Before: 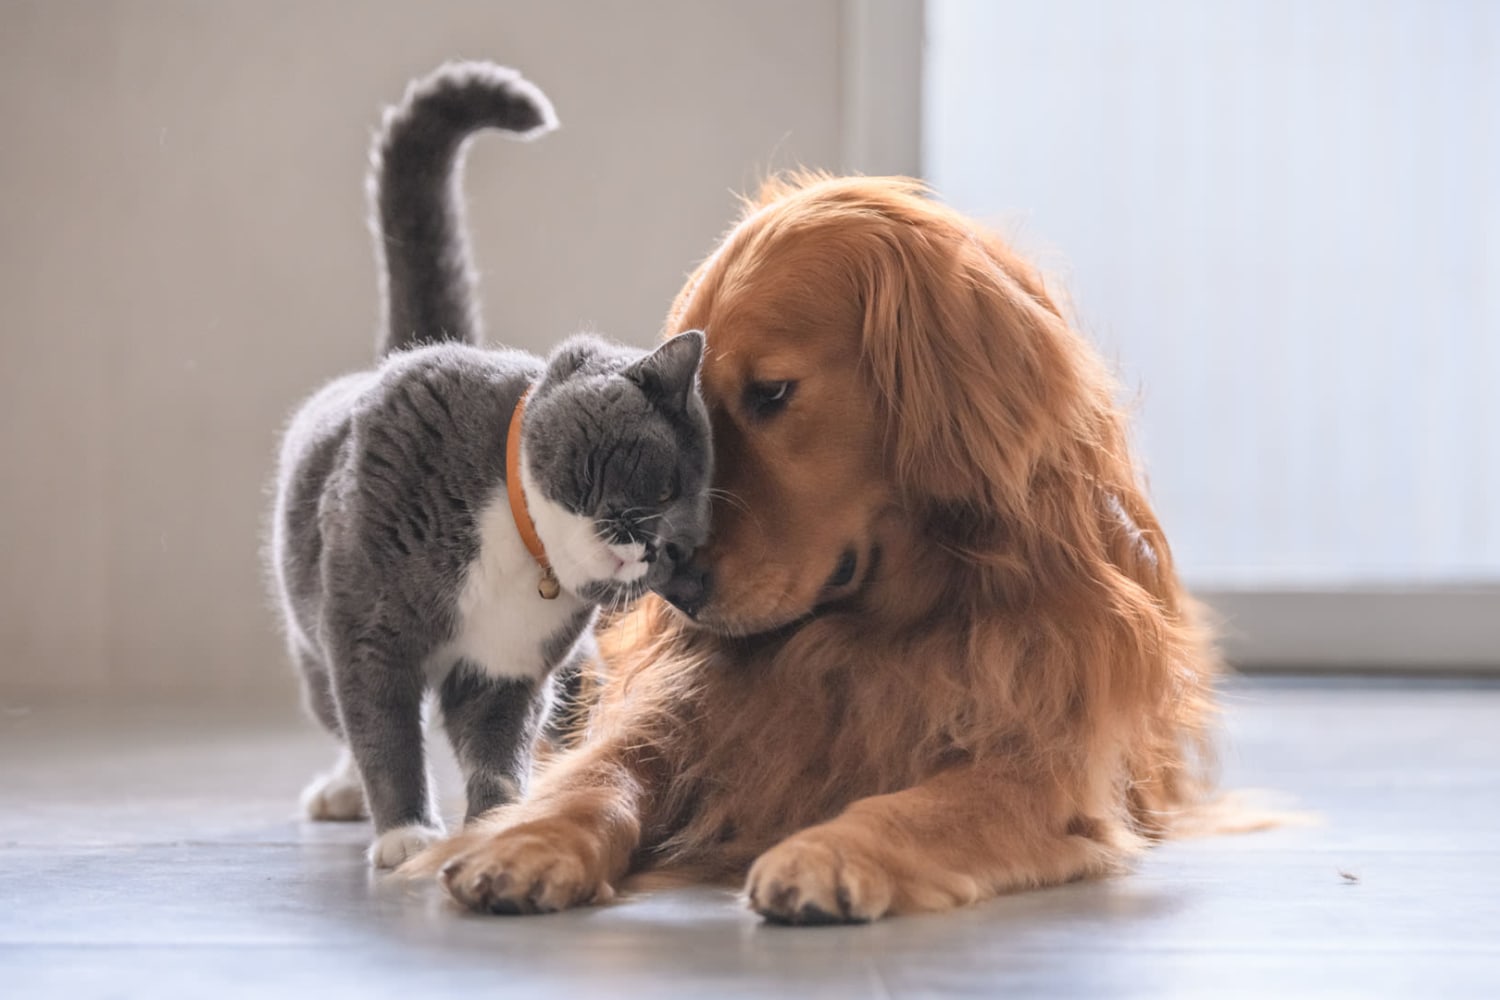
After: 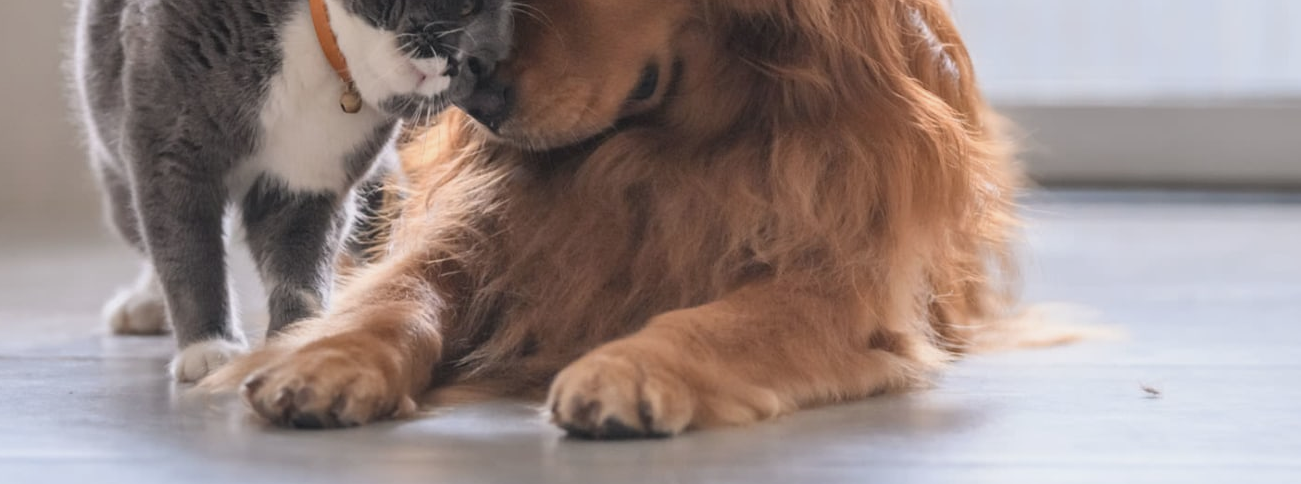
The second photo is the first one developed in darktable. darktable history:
crop and rotate: left 13.244%, top 48.63%, bottom 2.917%
exposure: exposure -0.146 EV, compensate highlight preservation false
